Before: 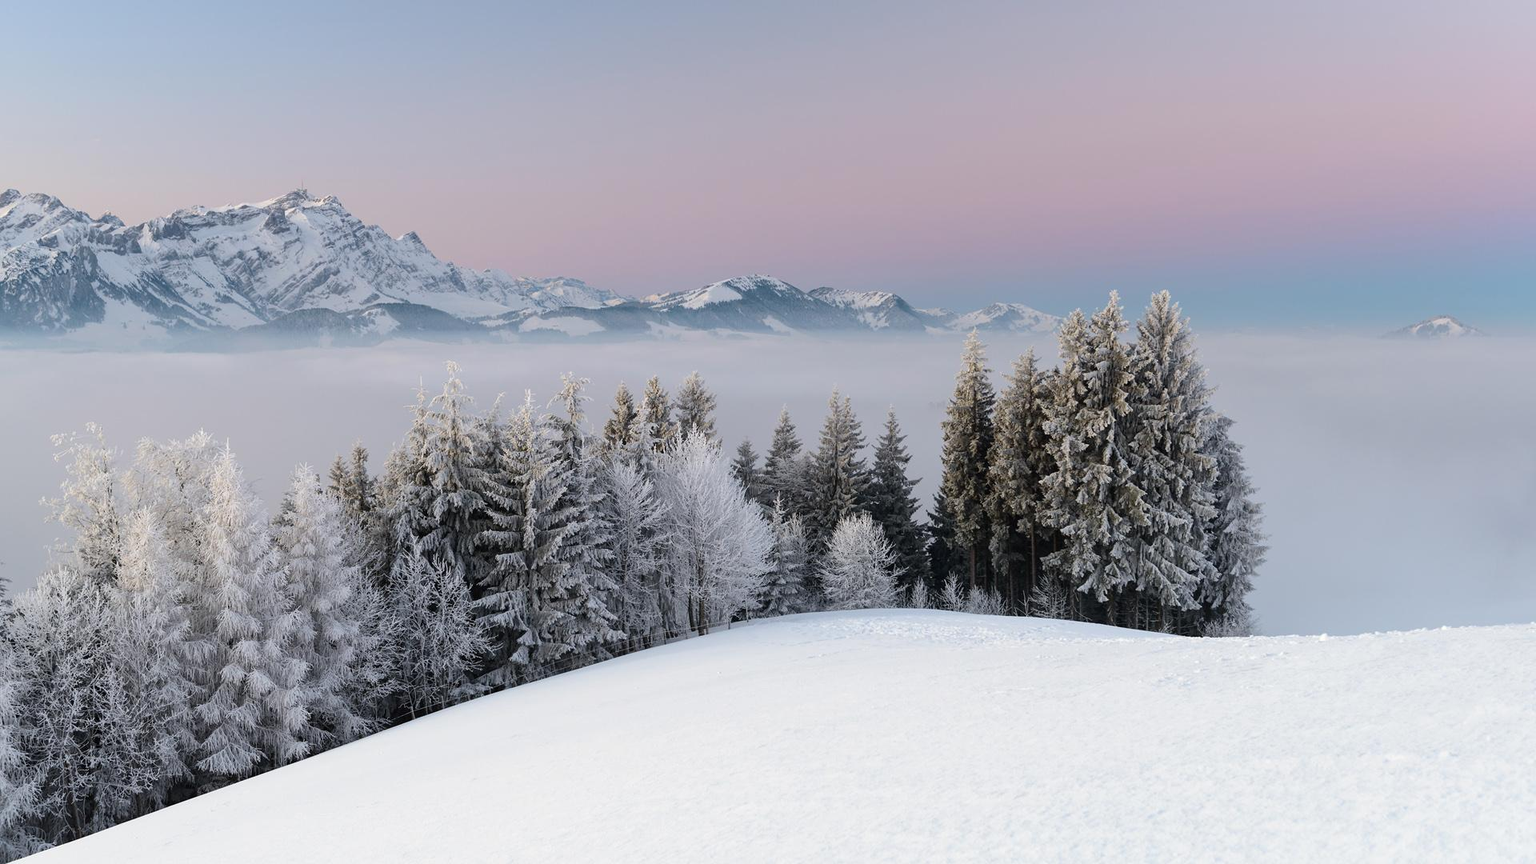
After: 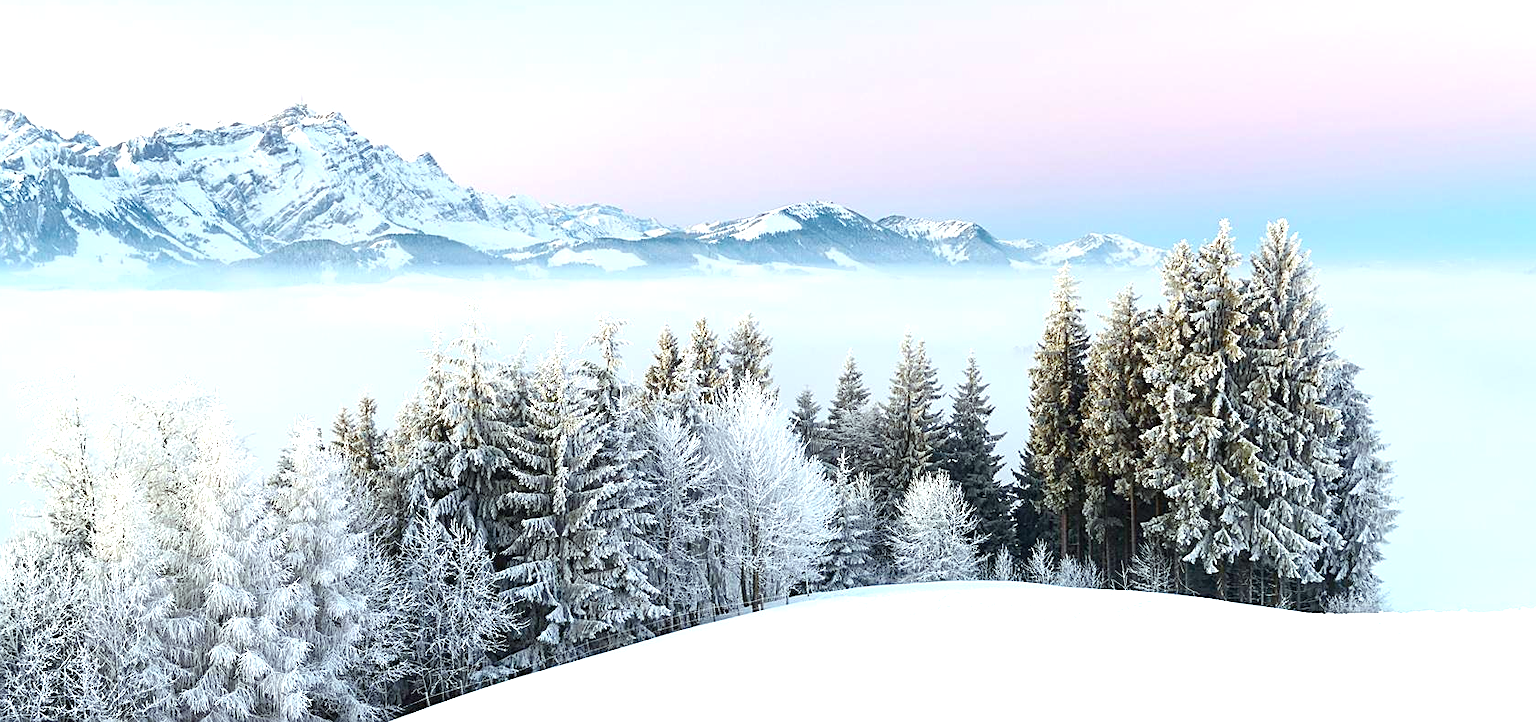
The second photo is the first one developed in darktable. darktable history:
exposure: black level correction 0, exposure 1.2 EV, compensate highlight preservation false
color correction: highlights a* -6.69, highlights b* 0.49
color balance rgb: perceptual saturation grading › global saturation 35%, perceptual saturation grading › highlights -25%, perceptual saturation grading › shadows 50%
crop and rotate: left 2.425%, top 11.305%, right 9.6%, bottom 15.08%
sharpen: on, module defaults
